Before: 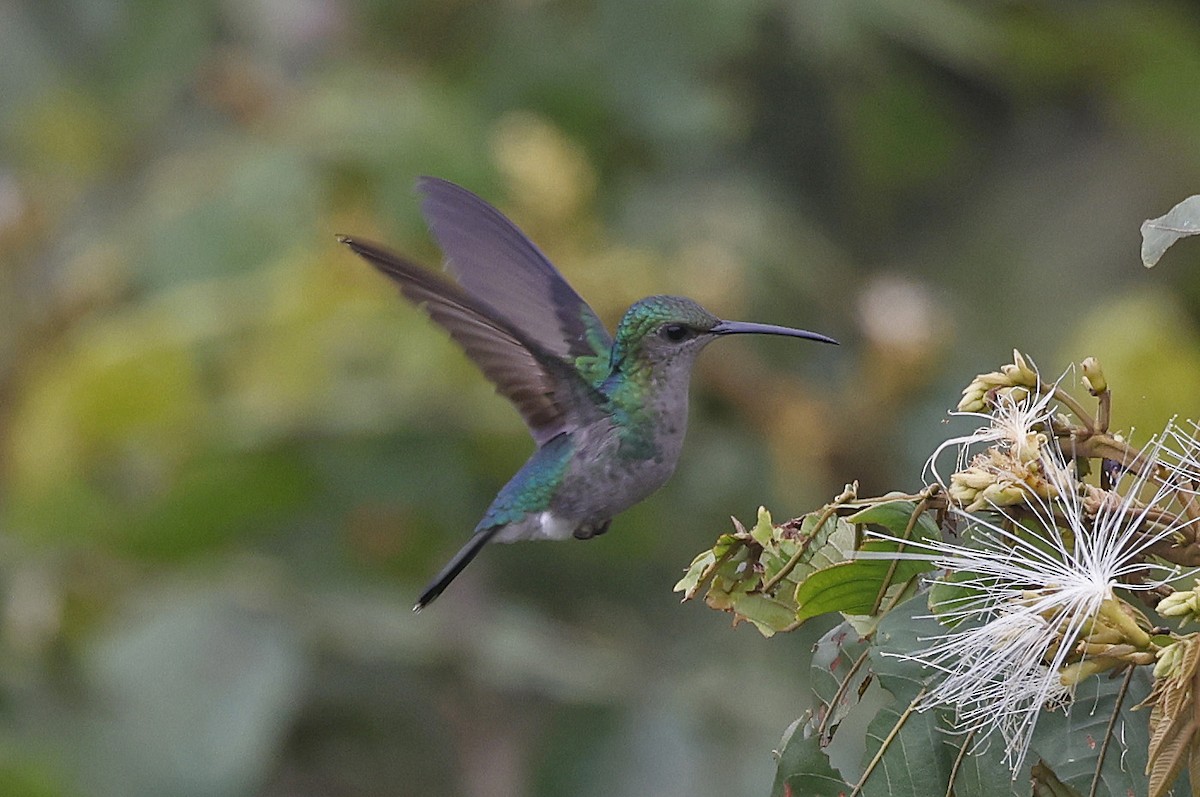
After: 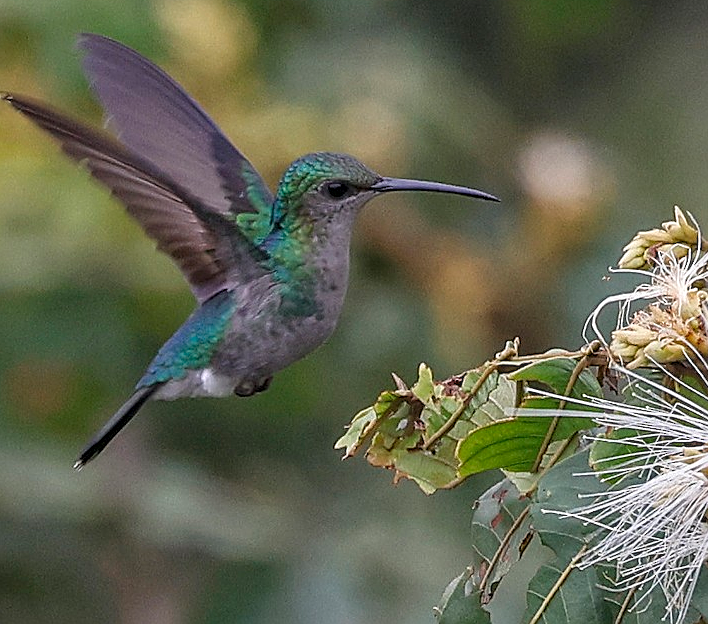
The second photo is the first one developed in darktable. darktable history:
local contrast: on, module defaults
levels: mode automatic
crop and rotate: left 28.266%, top 18.018%, right 12.723%, bottom 3.615%
sharpen: on, module defaults
